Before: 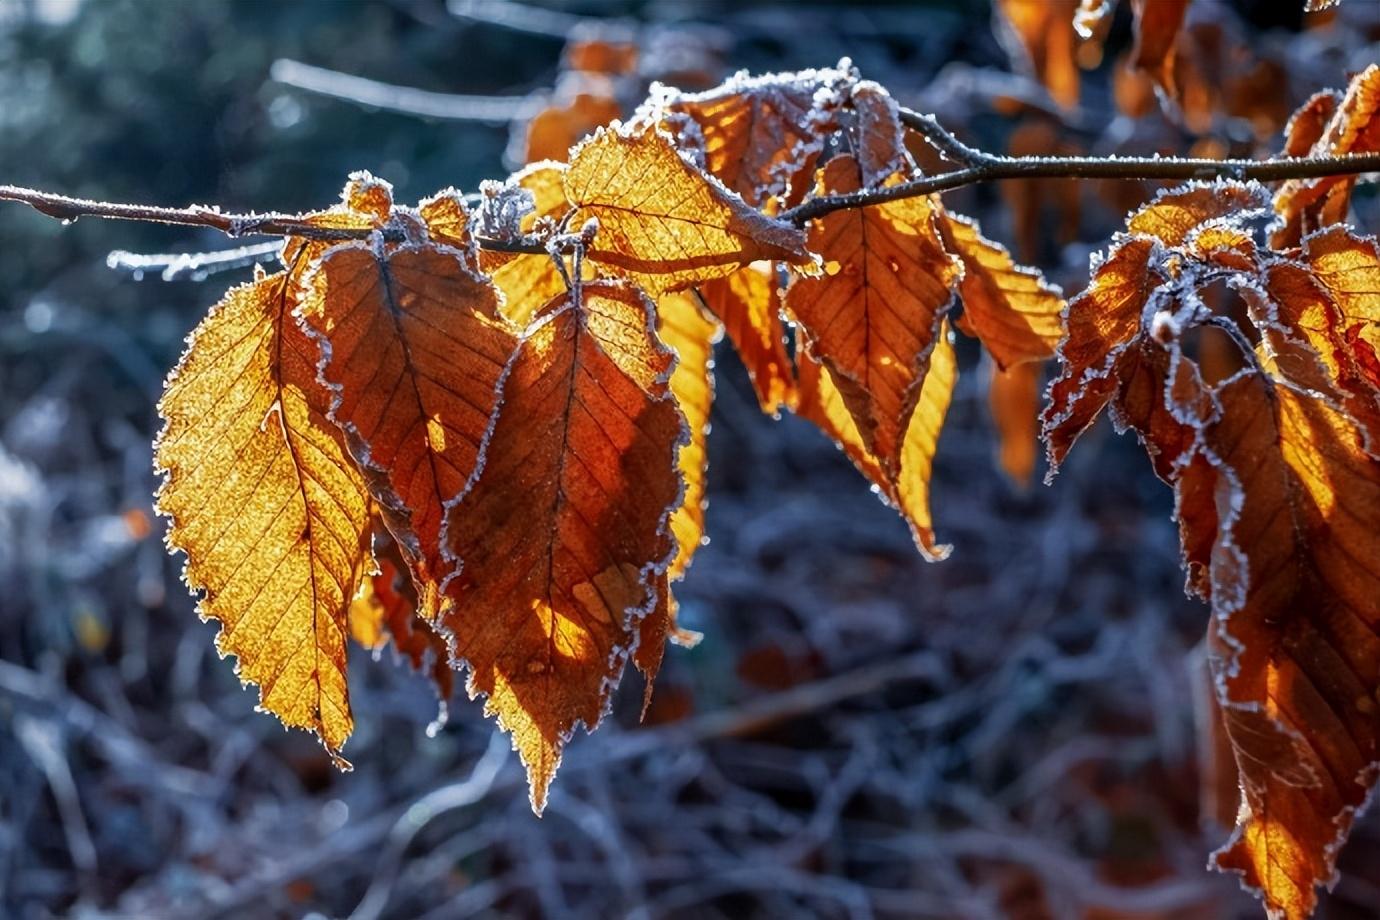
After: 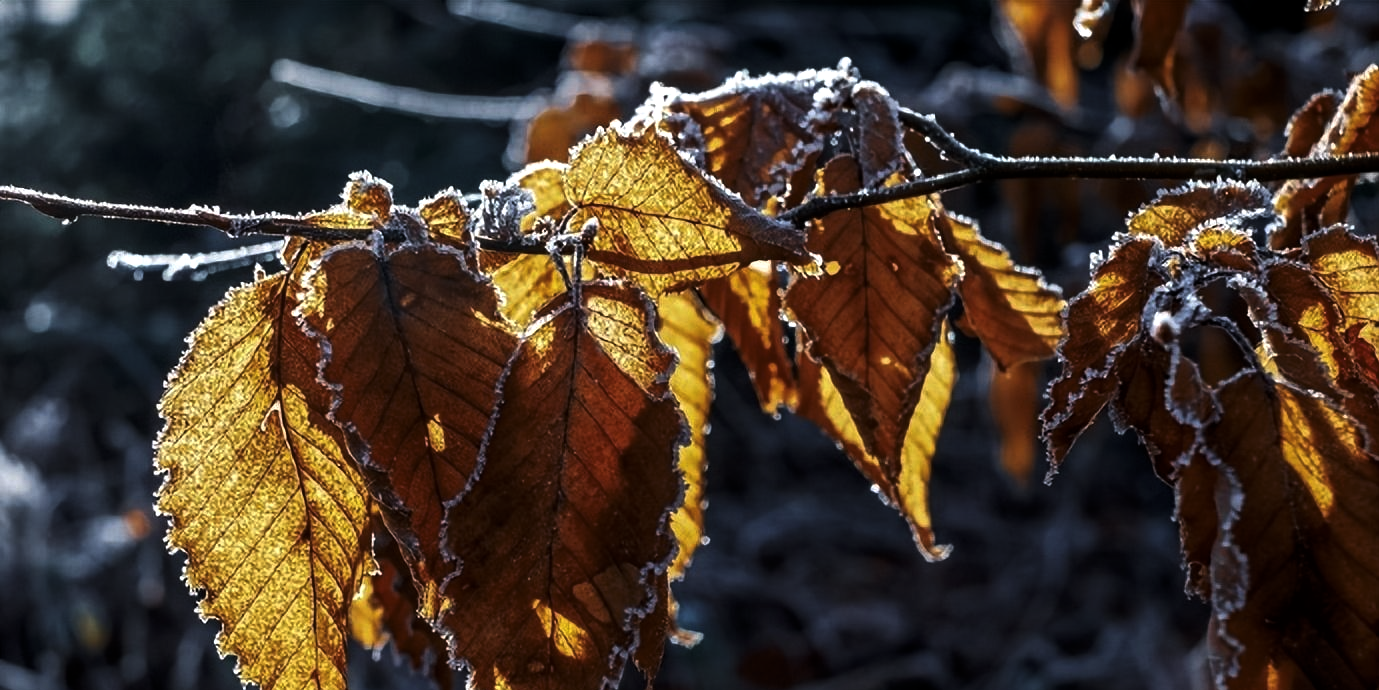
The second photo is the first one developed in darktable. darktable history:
tone curve: preserve colors none
crop: bottom 24.989%
exposure: exposure 0.201 EV, compensate highlight preservation false
levels: levels [0, 0.618, 1]
